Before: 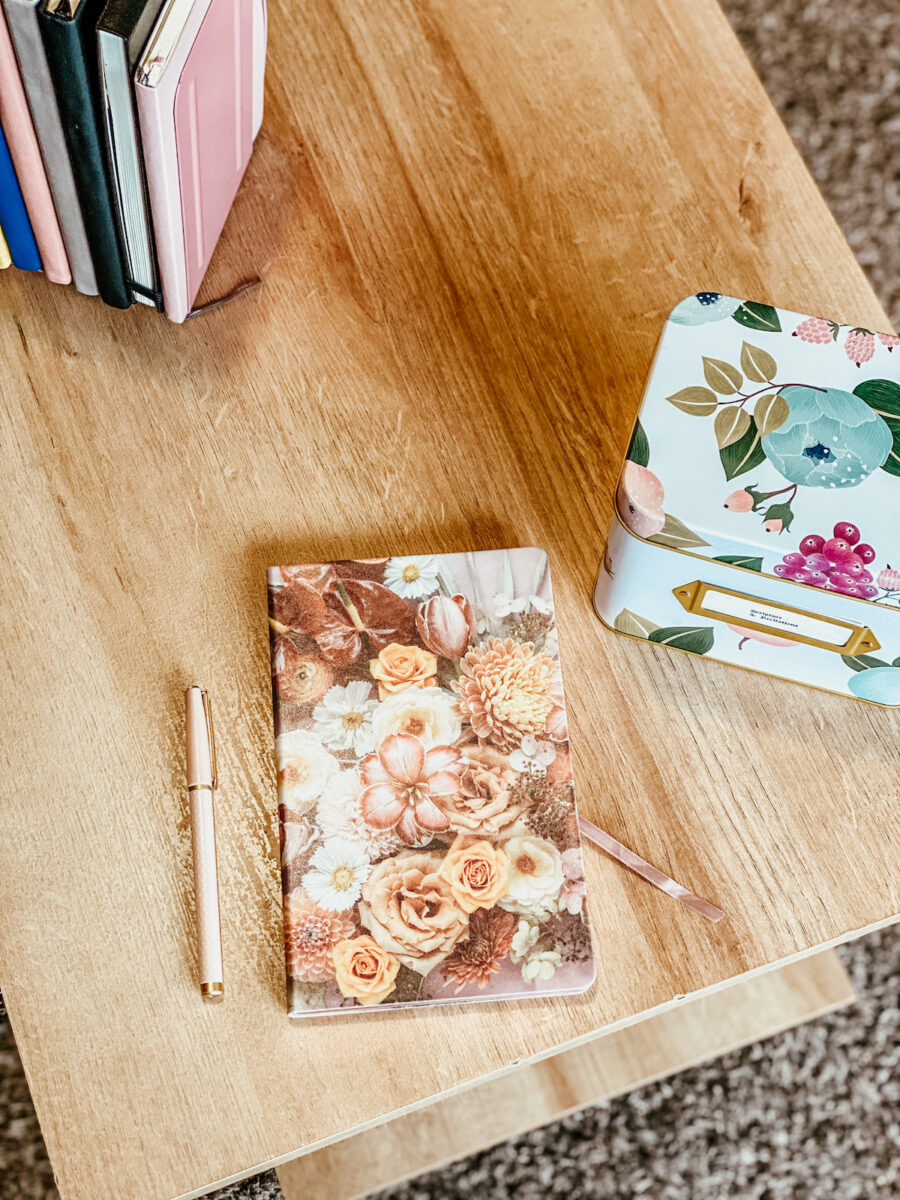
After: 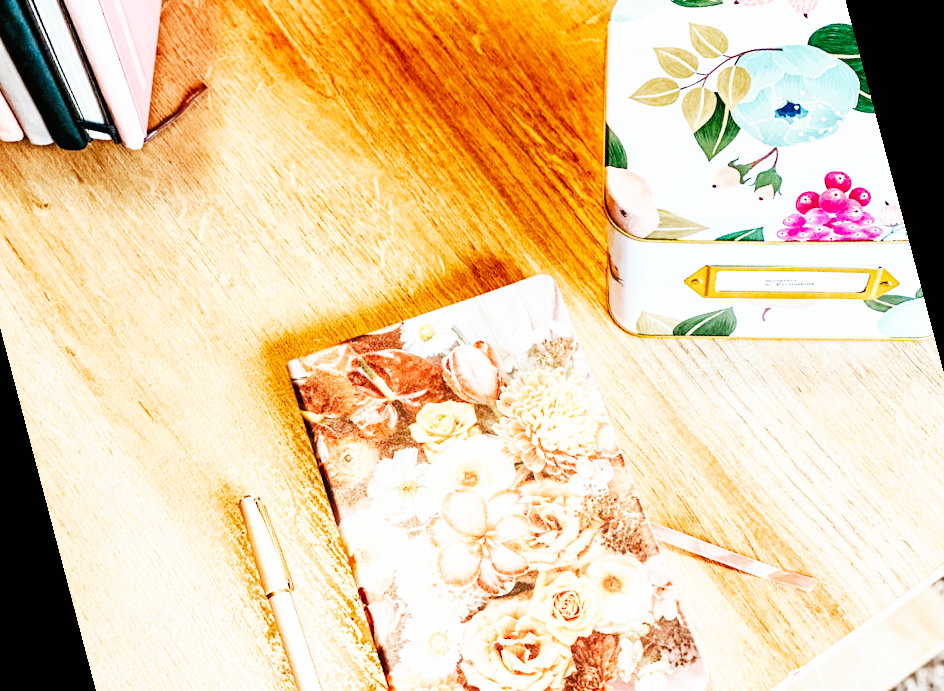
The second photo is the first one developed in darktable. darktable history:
base curve: curves: ch0 [(0, 0) (0.007, 0.004) (0.027, 0.03) (0.046, 0.07) (0.207, 0.54) (0.442, 0.872) (0.673, 0.972) (1, 1)], preserve colors none
contrast brightness saturation: saturation 0.1
rotate and perspective: rotation -14.8°, crop left 0.1, crop right 0.903, crop top 0.25, crop bottom 0.748
